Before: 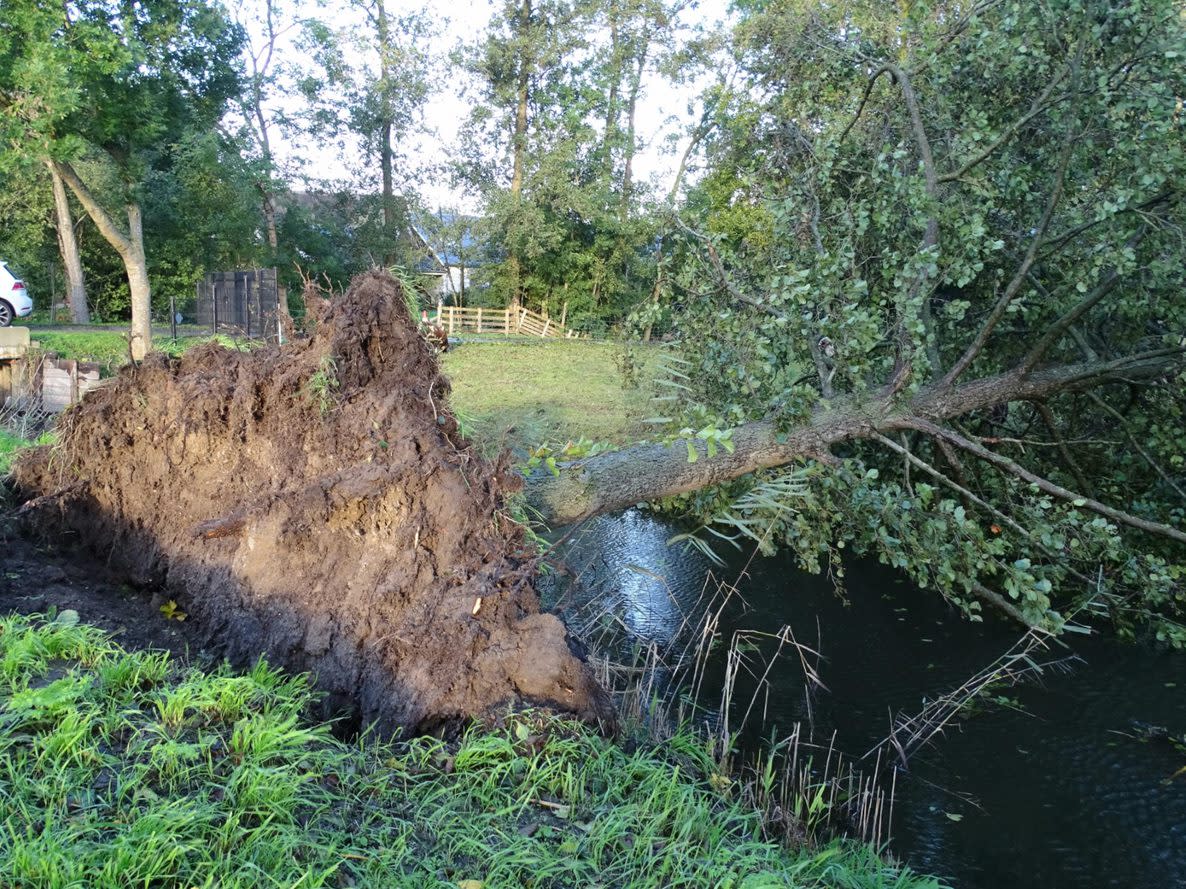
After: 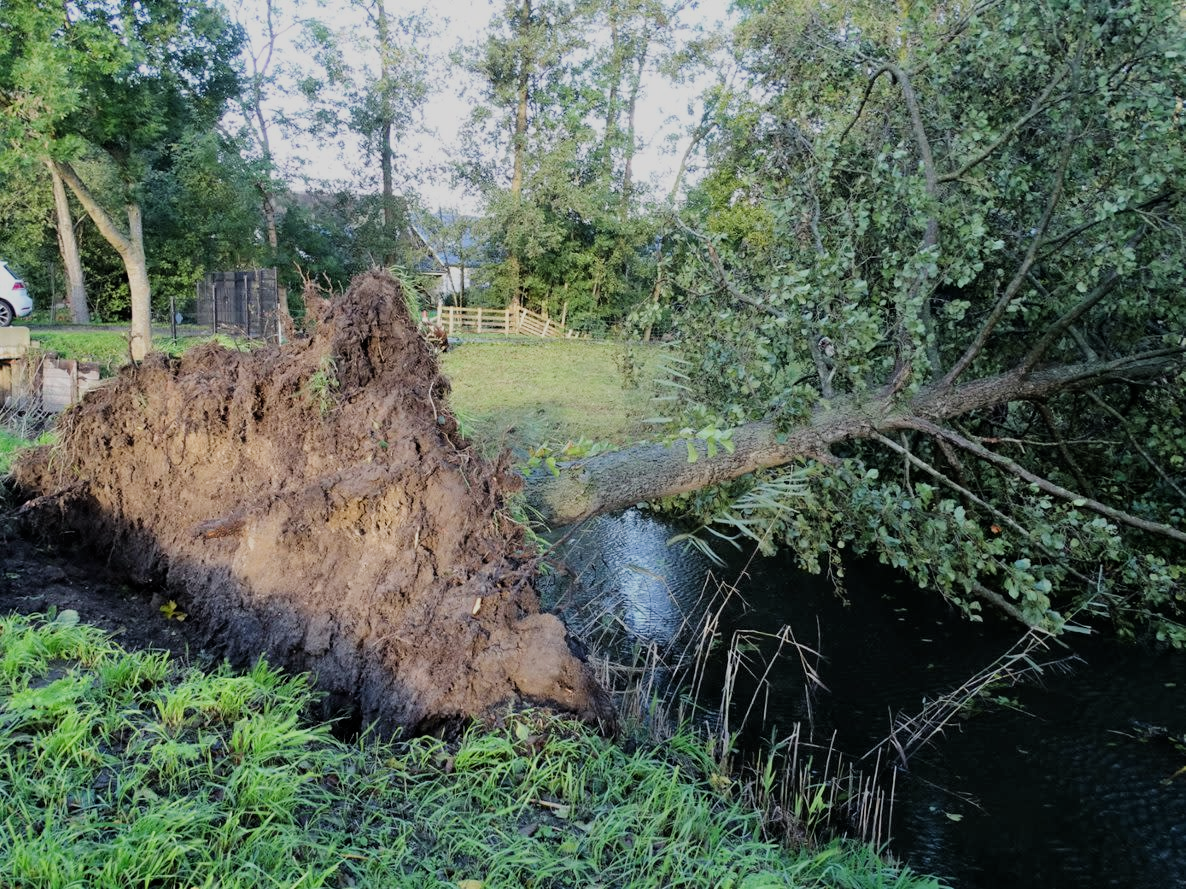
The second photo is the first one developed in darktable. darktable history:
filmic rgb: black relative exposure -7.65 EV, white relative exposure 4.56 EV, hardness 3.61, contrast 1.052, iterations of high-quality reconstruction 0
